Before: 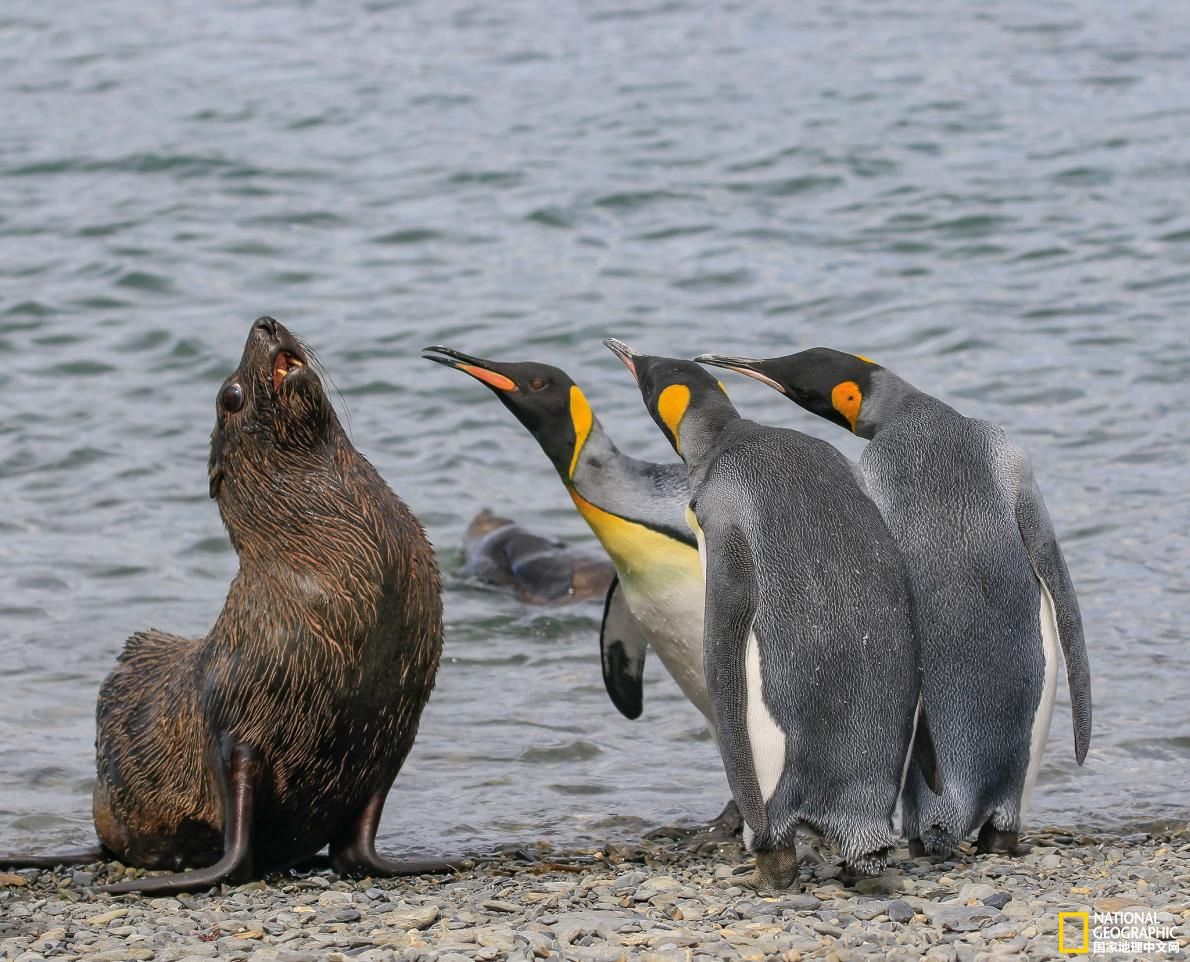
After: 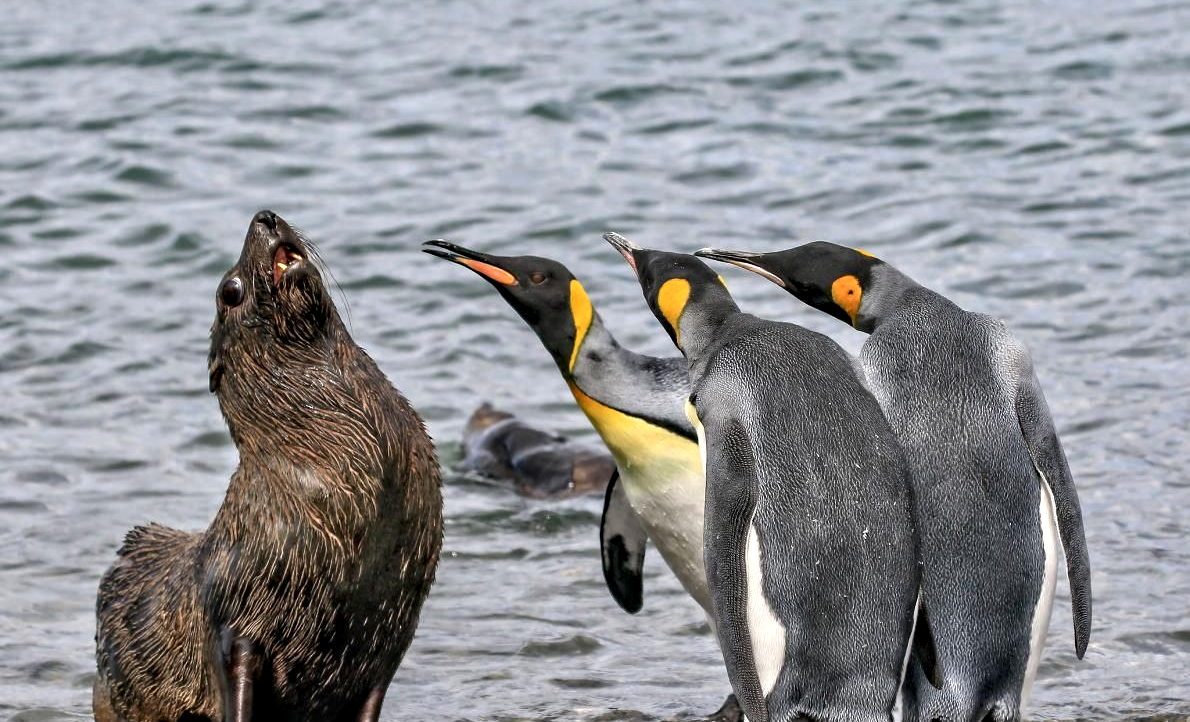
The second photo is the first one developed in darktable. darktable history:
exposure: exposure 0.187 EV, compensate highlight preservation false
contrast equalizer: y [[0.511, 0.558, 0.631, 0.632, 0.559, 0.512], [0.5 ×6], [0.507, 0.559, 0.627, 0.644, 0.647, 0.647], [0 ×6], [0 ×6]]
crop: top 11.03%, bottom 13.872%
